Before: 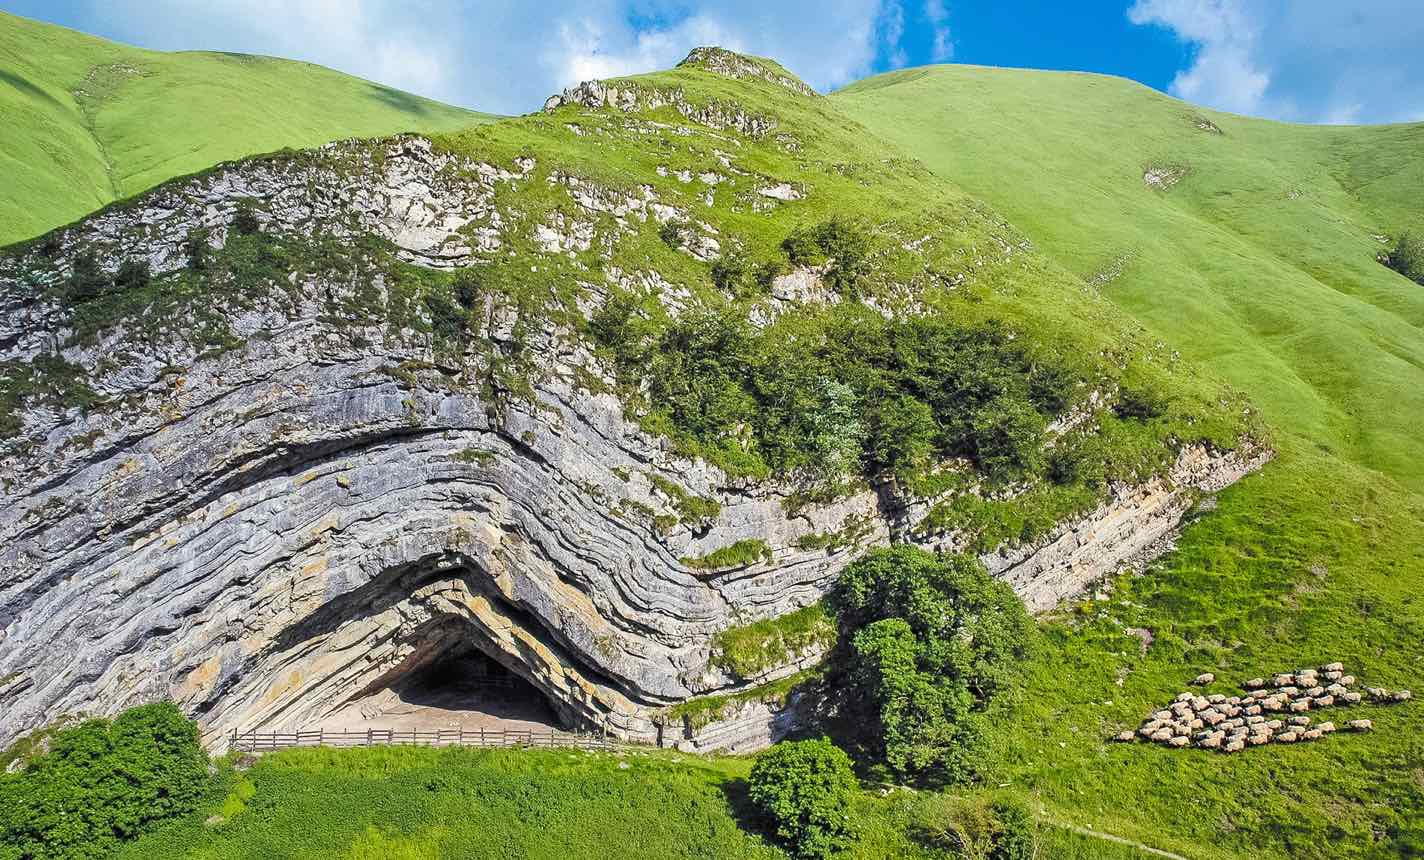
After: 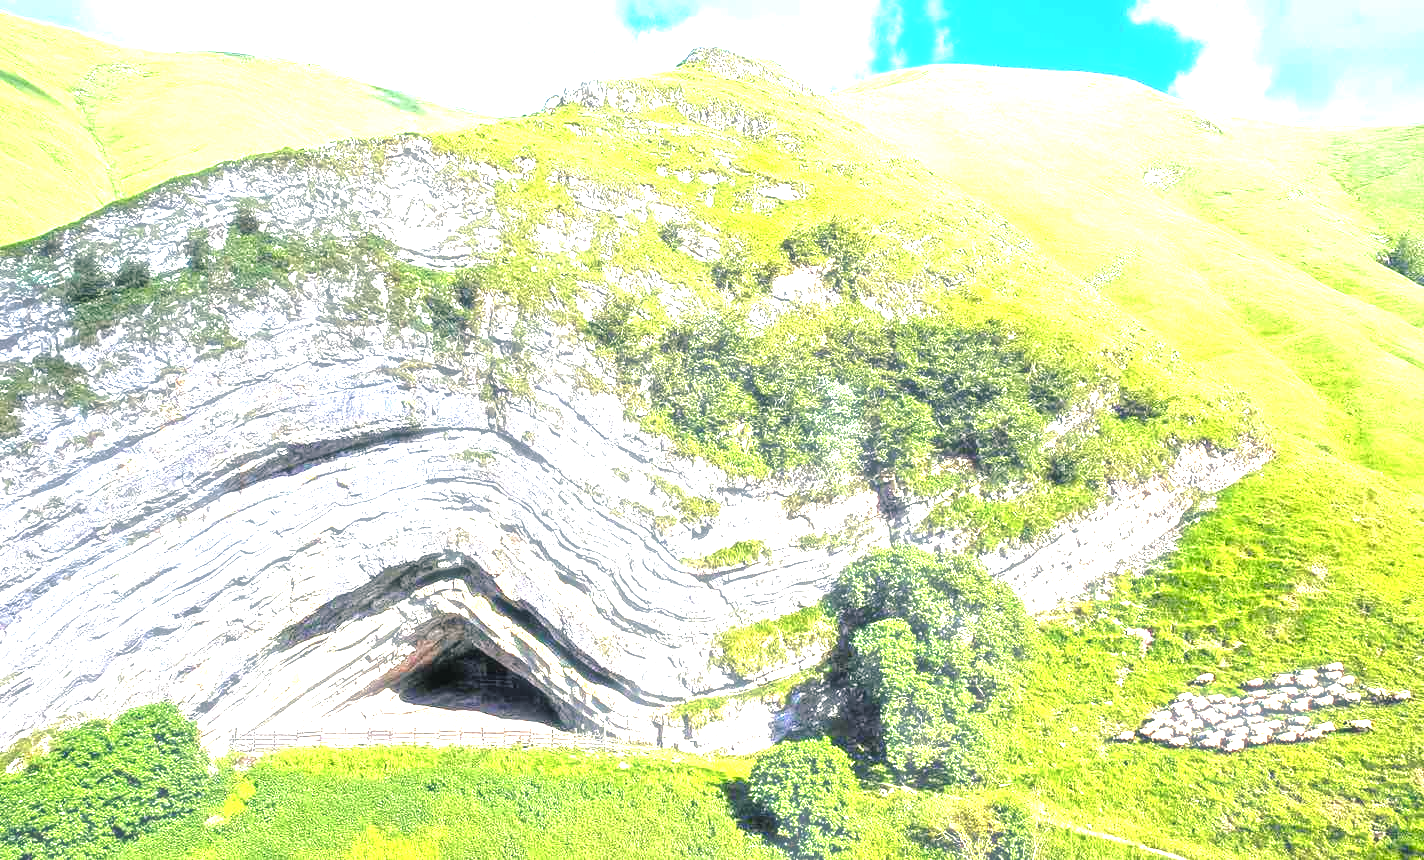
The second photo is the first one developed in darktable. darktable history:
tone curve: curves: ch0 [(0, 0) (0.003, 0.006) (0.011, 0.014) (0.025, 0.024) (0.044, 0.035) (0.069, 0.046) (0.1, 0.074) (0.136, 0.115) (0.177, 0.161) (0.224, 0.226) (0.277, 0.293) (0.335, 0.364) (0.399, 0.441) (0.468, 0.52) (0.543, 0.58) (0.623, 0.657) (0.709, 0.72) (0.801, 0.794) (0.898, 0.883) (1, 1)], color space Lab, linked channels, preserve colors none
exposure: exposure 2.001 EV, compensate exposure bias true, compensate highlight preservation false
haze removal: strength -0.108, compatibility mode true, adaptive false
color balance rgb: shadows lift › luminance -7.363%, shadows lift › chroma 2.394%, shadows lift › hue 167.01°, power › hue 212.72°, perceptual saturation grading › global saturation 20%, perceptual saturation grading › highlights -25.664%, perceptual saturation grading › shadows 26.165%, global vibrance 18.588%
